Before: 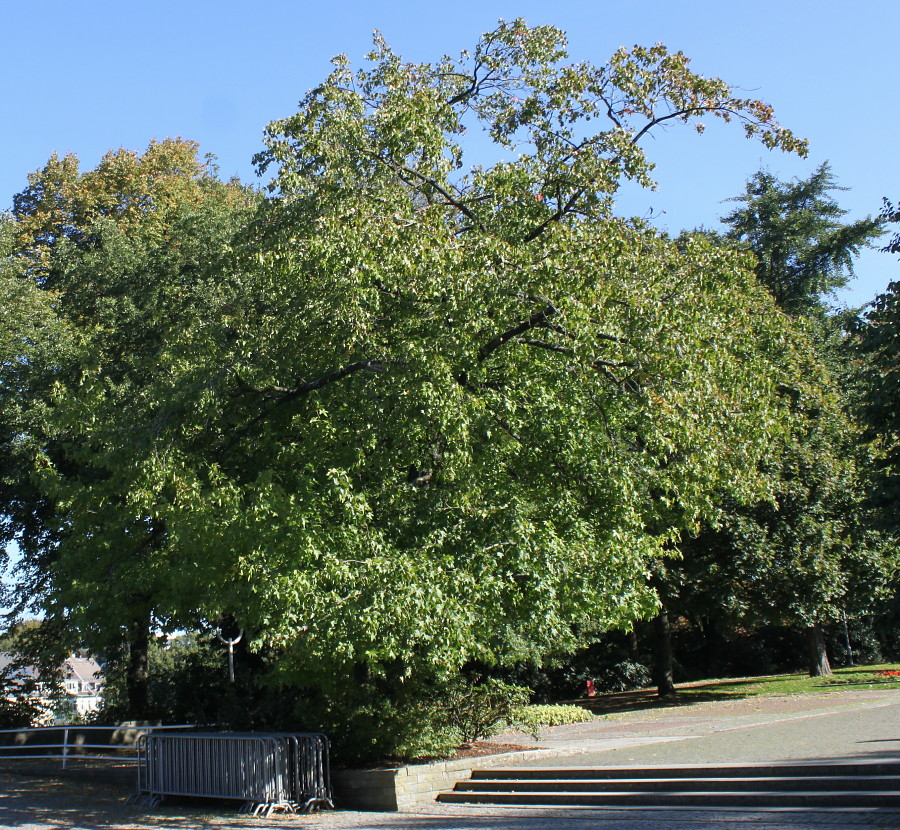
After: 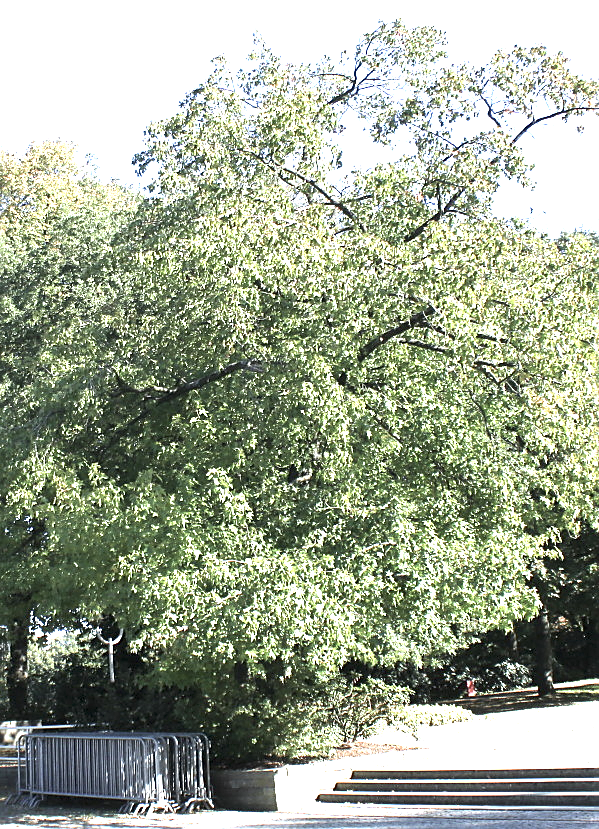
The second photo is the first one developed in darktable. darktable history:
exposure: exposure 2.04 EV, compensate highlight preservation false
crop and rotate: left 13.409%, right 19.924%
sharpen: radius 1.864, amount 0.398, threshold 1.271
contrast brightness saturation: contrast 0.1, saturation -0.36
white balance: red 0.98, blue 1.034
